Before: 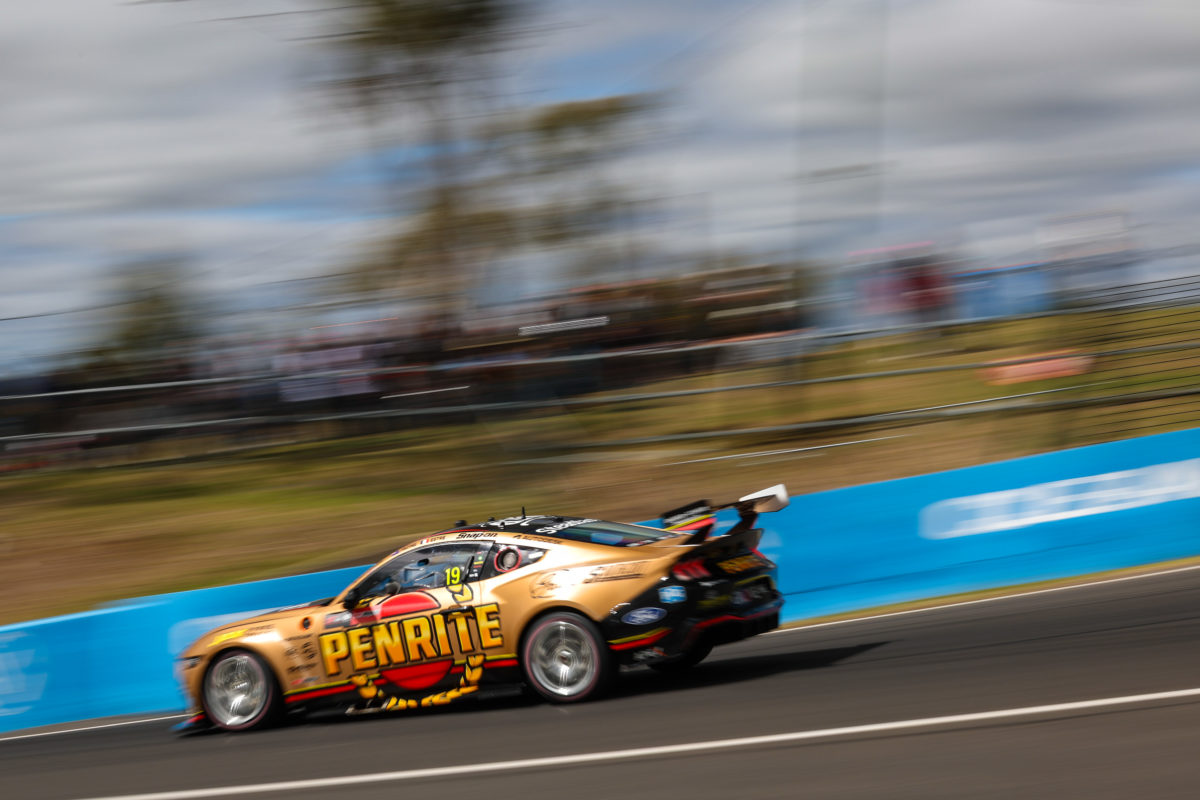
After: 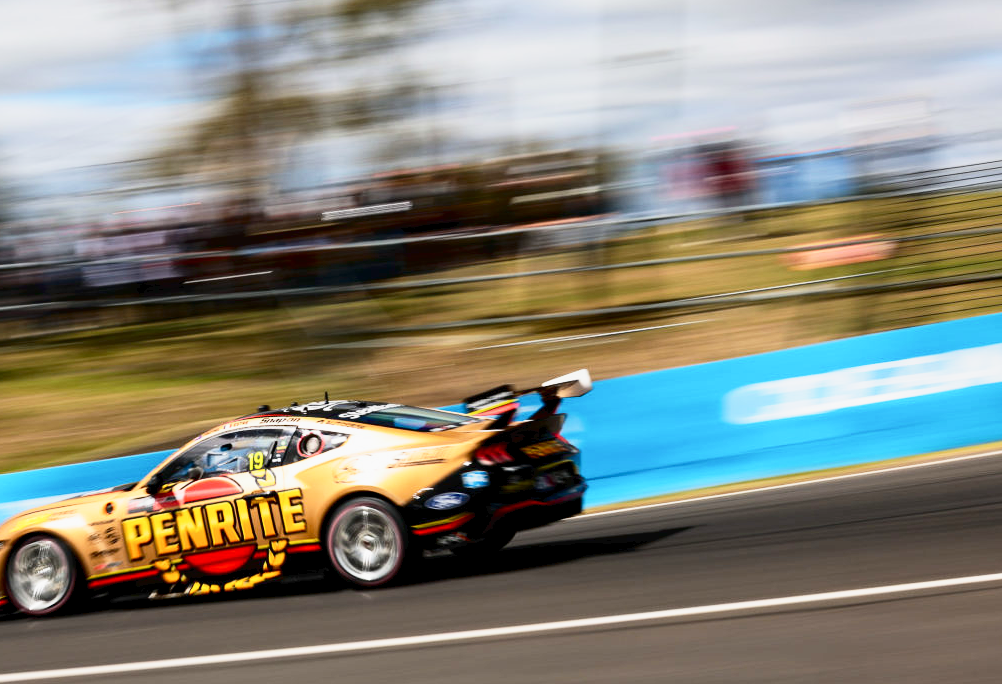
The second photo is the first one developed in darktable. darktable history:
tone curve: curves: ch0 [(0, 0) (0.003, 0.025) (0.011, 0.025) (0.025, 0.025) (0.044, 0.026) (0.069, 0.033) (0.1, 0.053) (0.136, 0.078) (0.177, 0.108) (0.224, 0.153) (0.277, 0.213) (0.335, 0.286) (0.399, 0.372) (0.468, 0.467) (0.543, 0.565) (0.623, 0.675) (0.709, 0.775) (0.801, 0.863) (0.898, 0.936) (1, 1)], color space Lab, independent channels, preserve colors none
crop: left 16.463%, top 14.474%
base curve: curves: ch0 [(0, 0) (0.088, 0.125) (0.176, 0.251) (0.354, 0.501) (0.613, 0.749) (1, 0.877)], preserve colors none
exposure: black level correction 0.005, exposure 0.282 EV, compensate highlight preservation false
